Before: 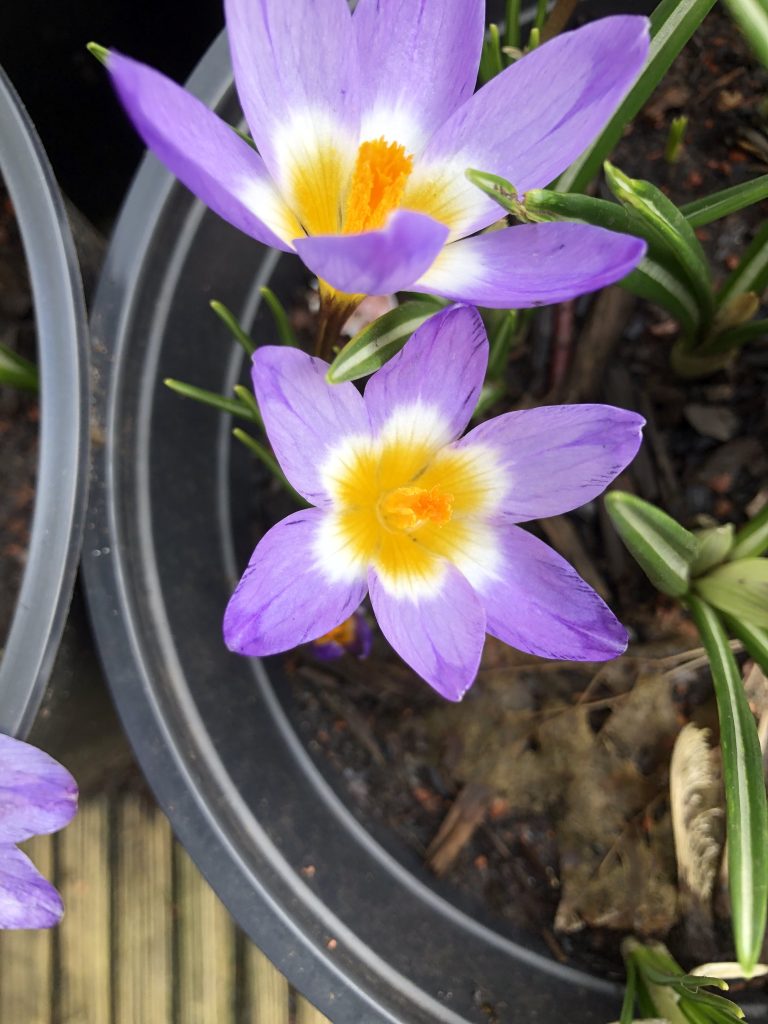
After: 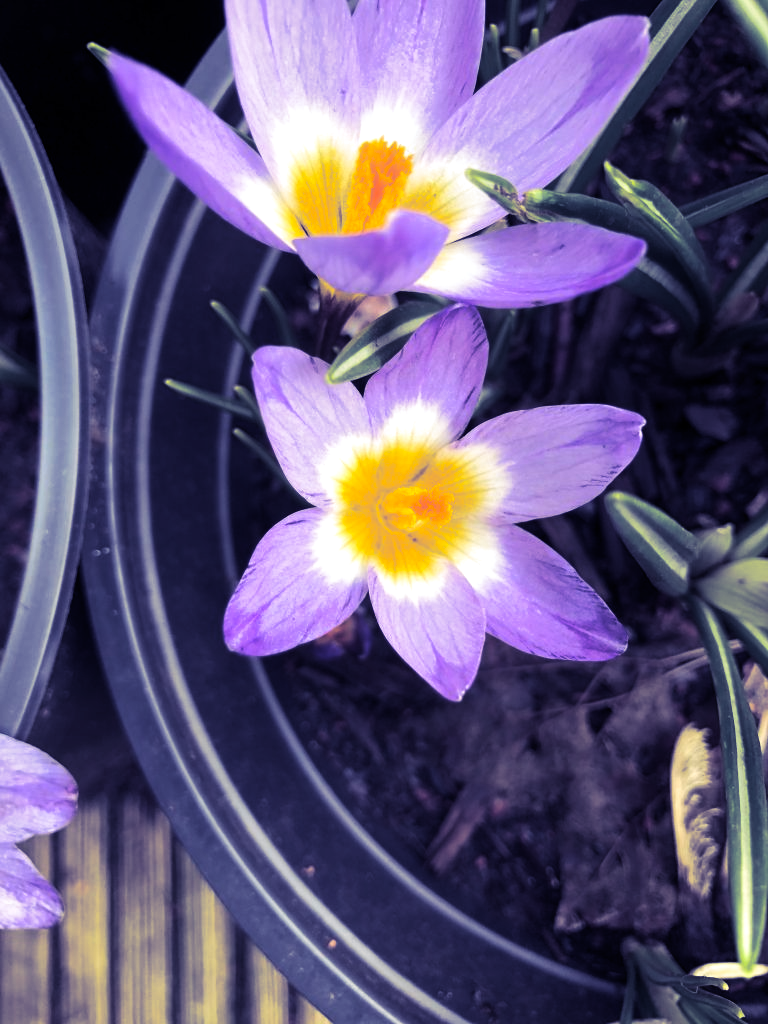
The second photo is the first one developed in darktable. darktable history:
split-toning: shadows › hue 242.67°, shadows › saturation 0.733, highlights › hue 45.33°, highlights › saturation 0.667, balance -53.304, compress 21.15%
color balance: contrast 8.5%, output saturation 105%
